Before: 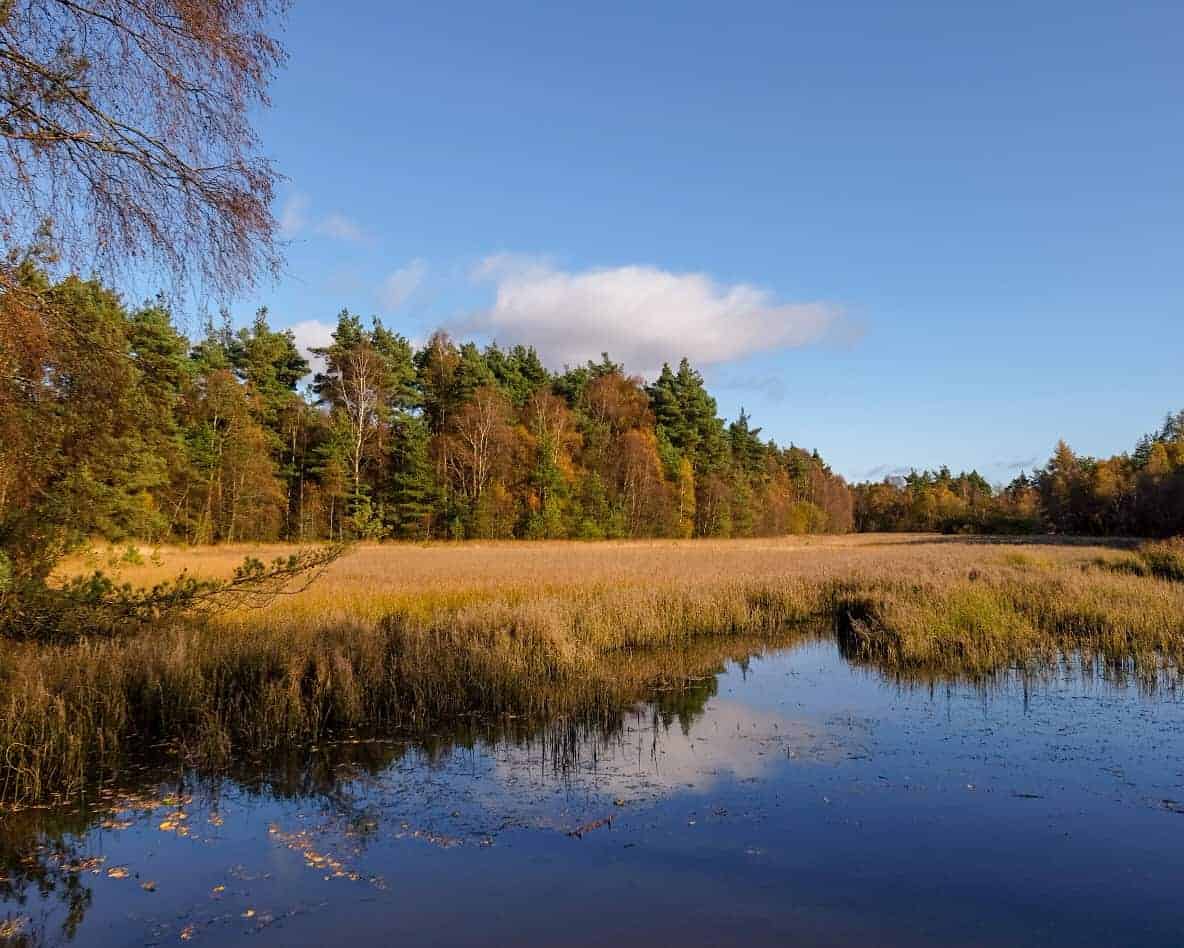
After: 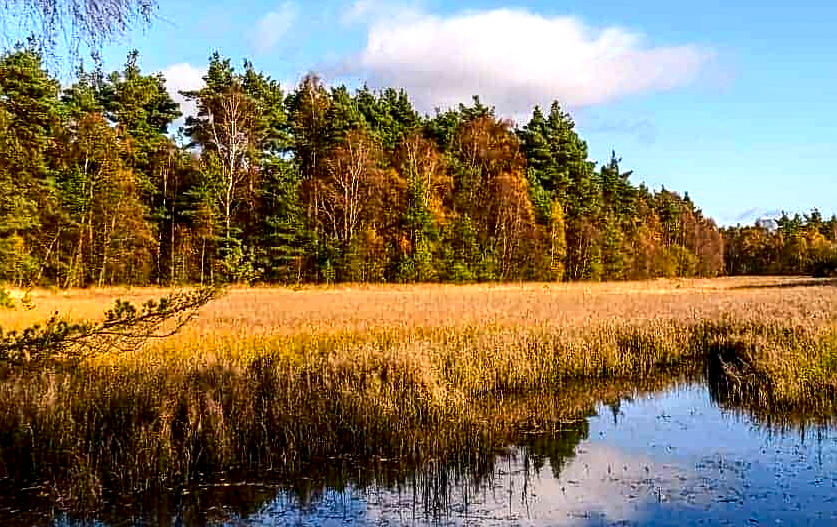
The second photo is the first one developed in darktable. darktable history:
sharpen: on, module defaults
crop: left 10.93%, top 27.21%, right 18.306%, bottom 17.123%
exposure: black level correction 0, exposure 0.499 EV, compensate highlight preservation false
local contrast: detail 130%
base curve: preserve colors none
contrast brightness saturation: contrast 0.211, brightness -0.107, saturation 0.211
